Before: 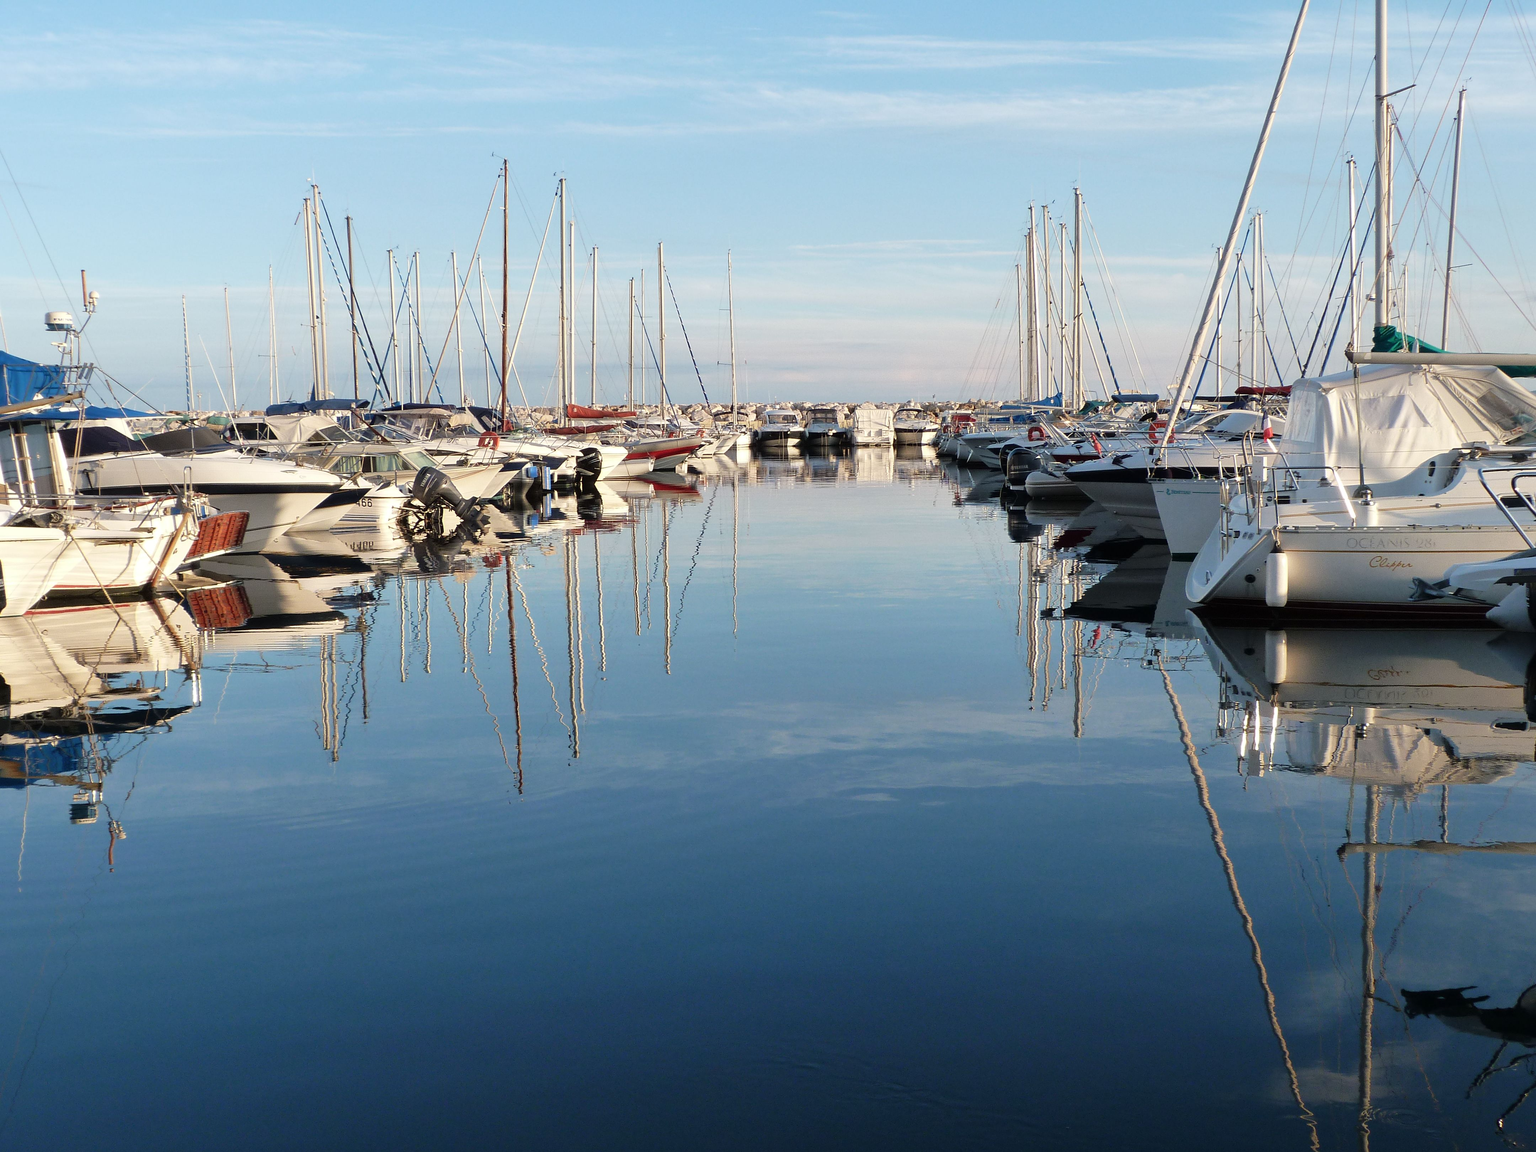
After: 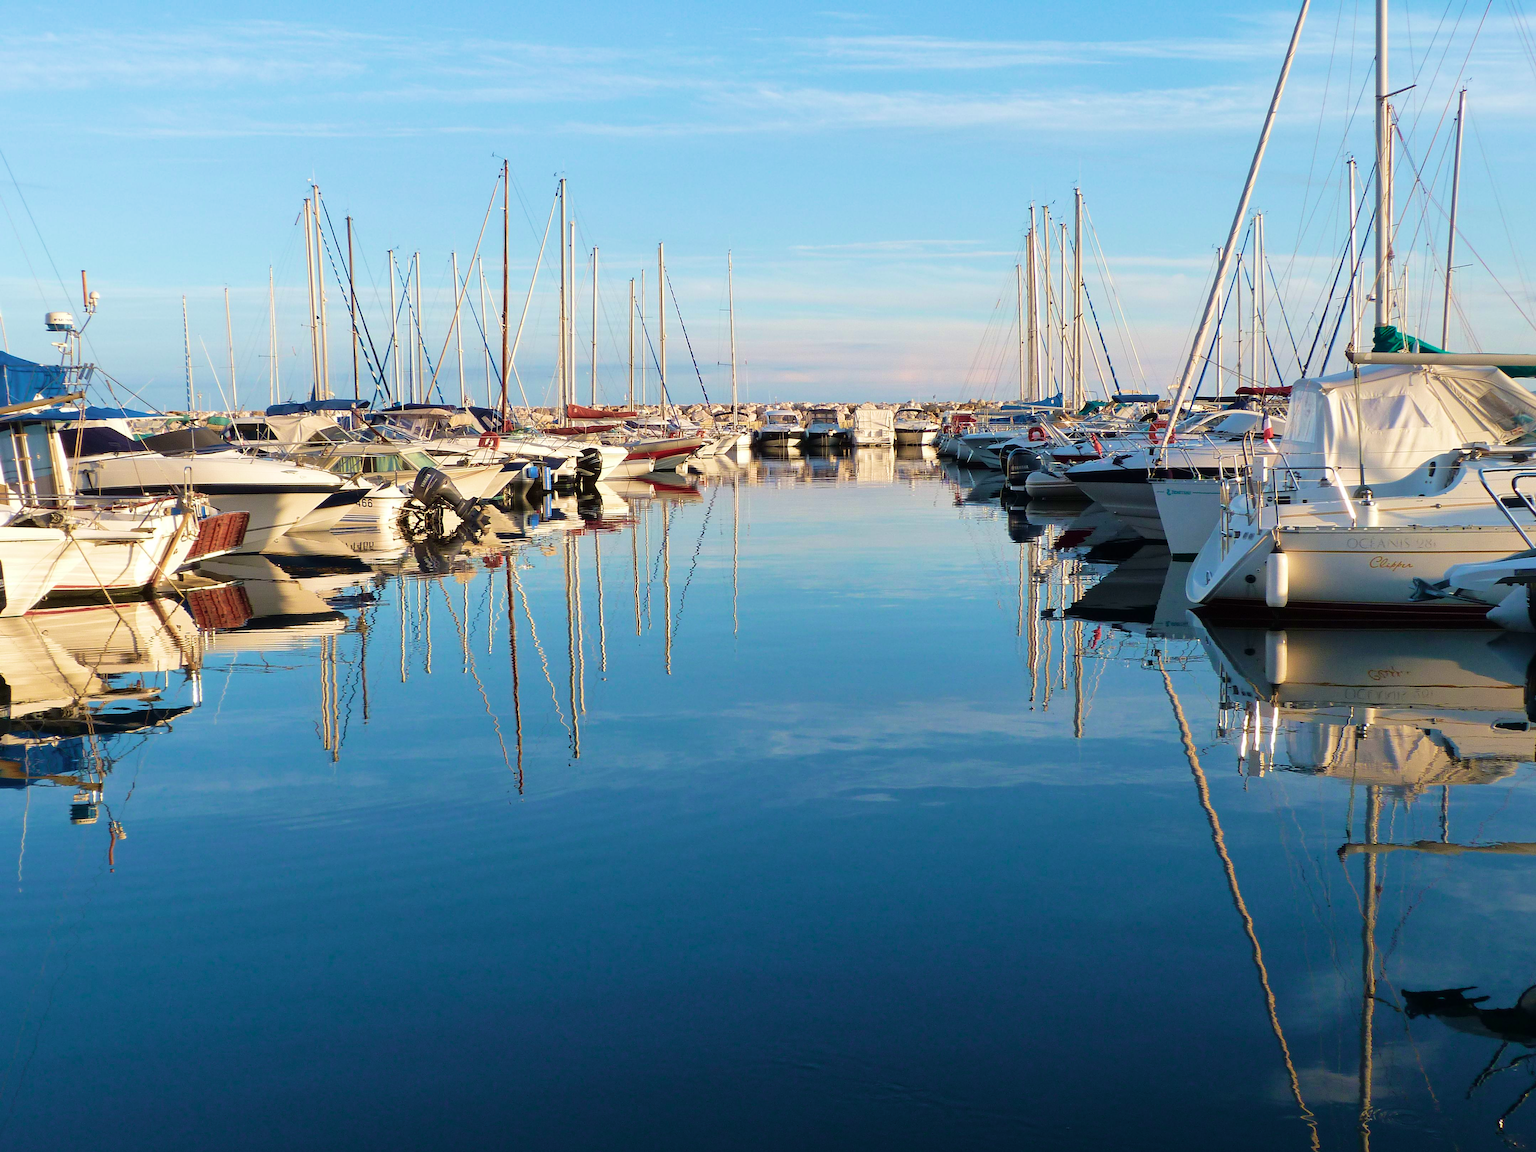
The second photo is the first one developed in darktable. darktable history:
velvia: strength 73.91%
